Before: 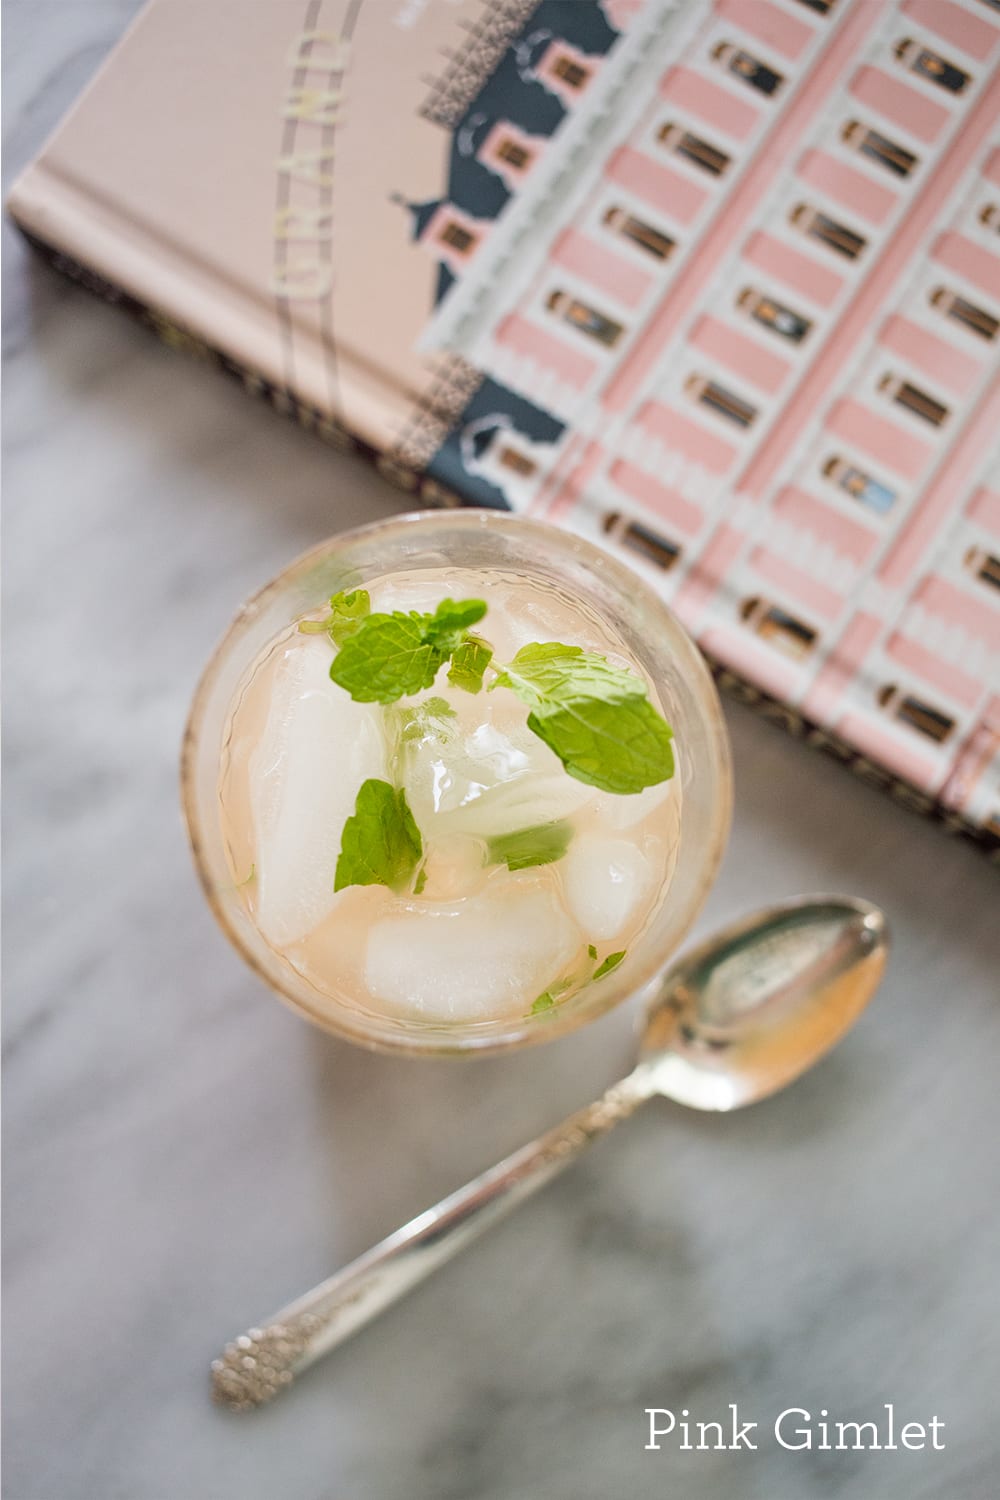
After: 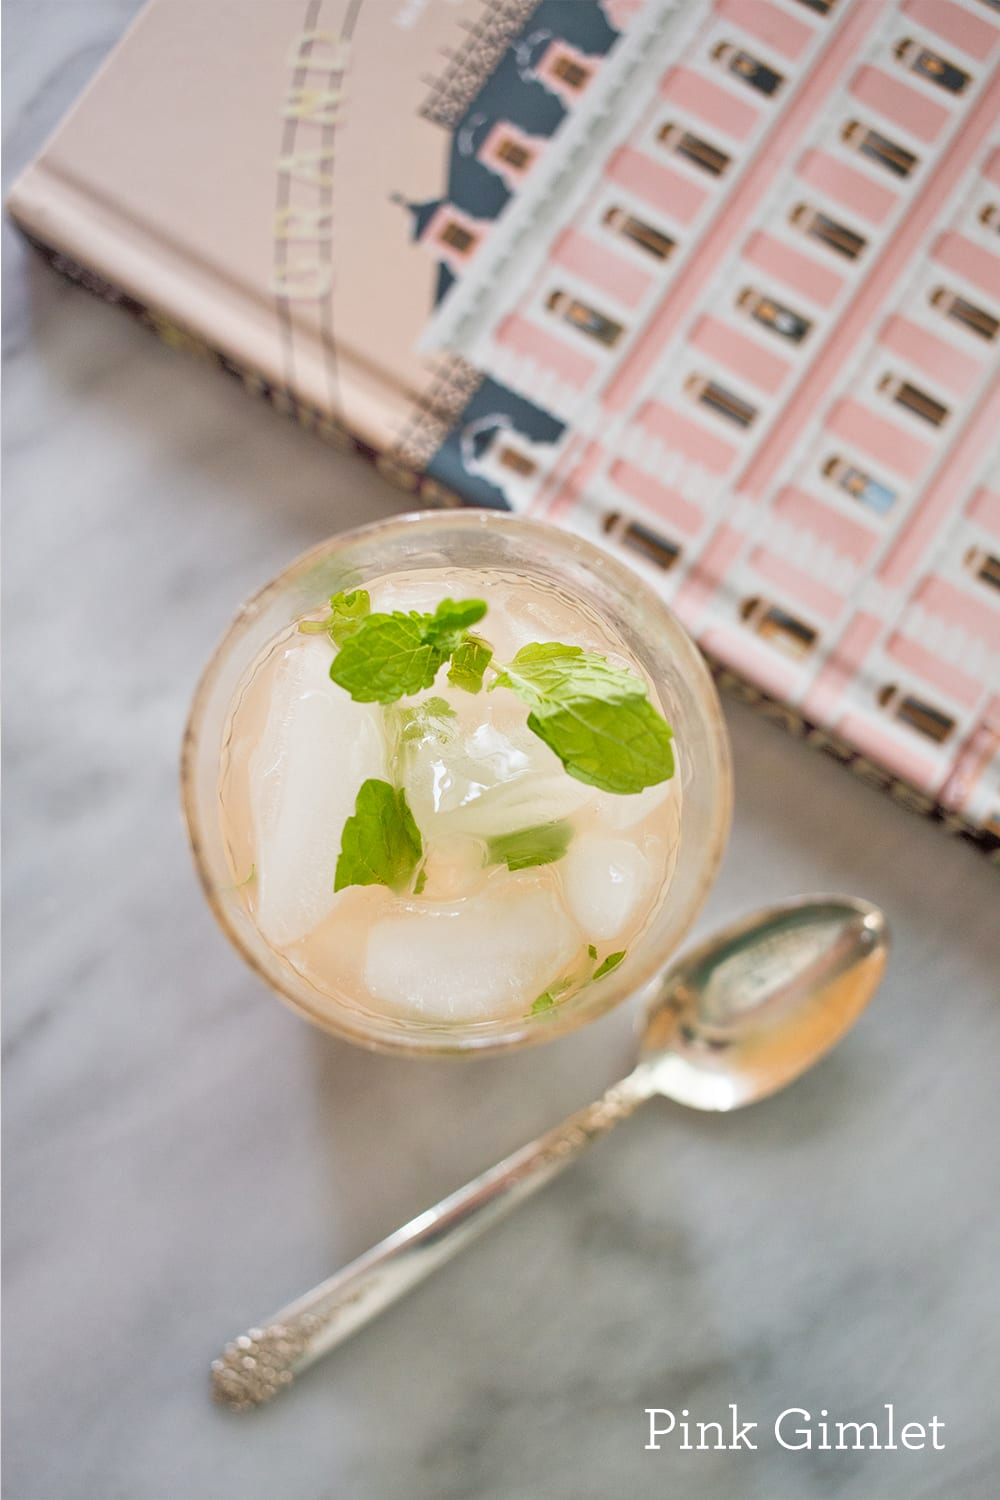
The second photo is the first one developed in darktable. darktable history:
tone equalizer: -7 EV 0.142 EV, -6 EV 0.594 EV, -5 EV 1.15 EV, -4 EV 1.34 EV, -3 EV 1.18 EV, -2 EV 0.6 EV, -1 EV 0.158 EV
